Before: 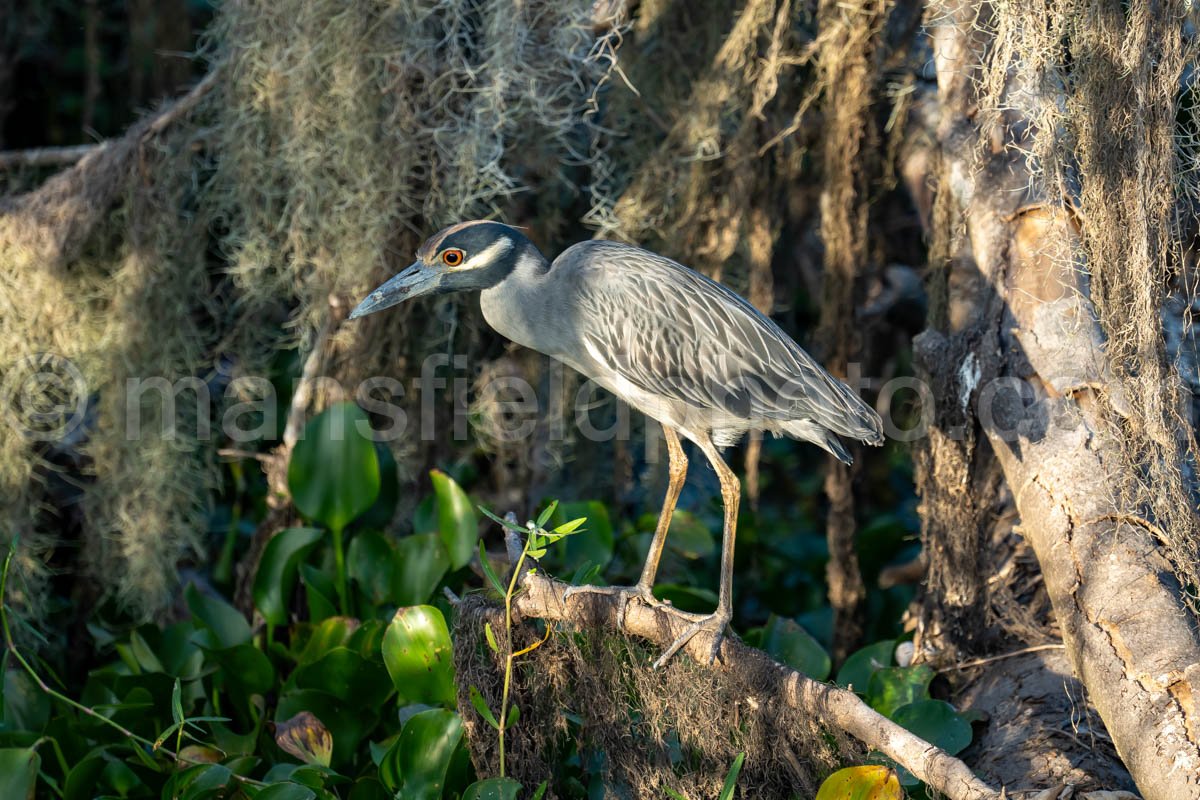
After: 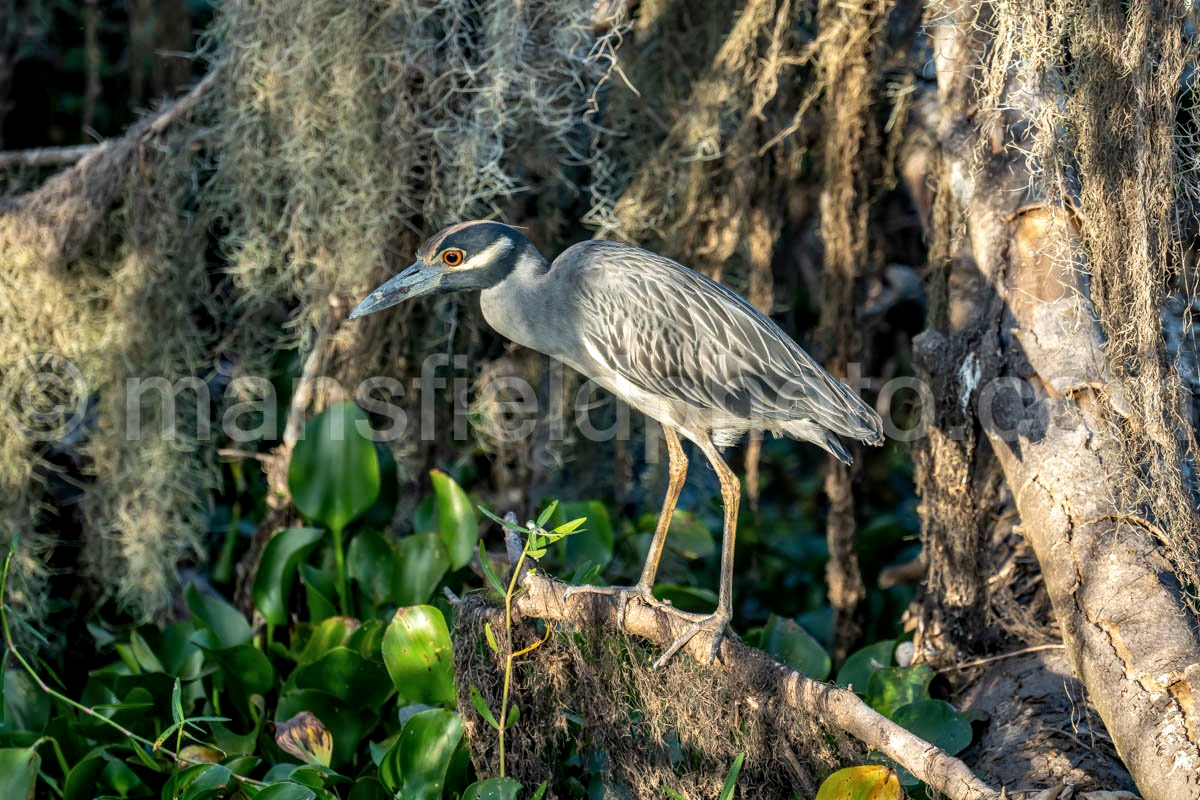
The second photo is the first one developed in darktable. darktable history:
local contrast: highlights 28%, detail 130%
shadows and highlights: soften with gaussian
